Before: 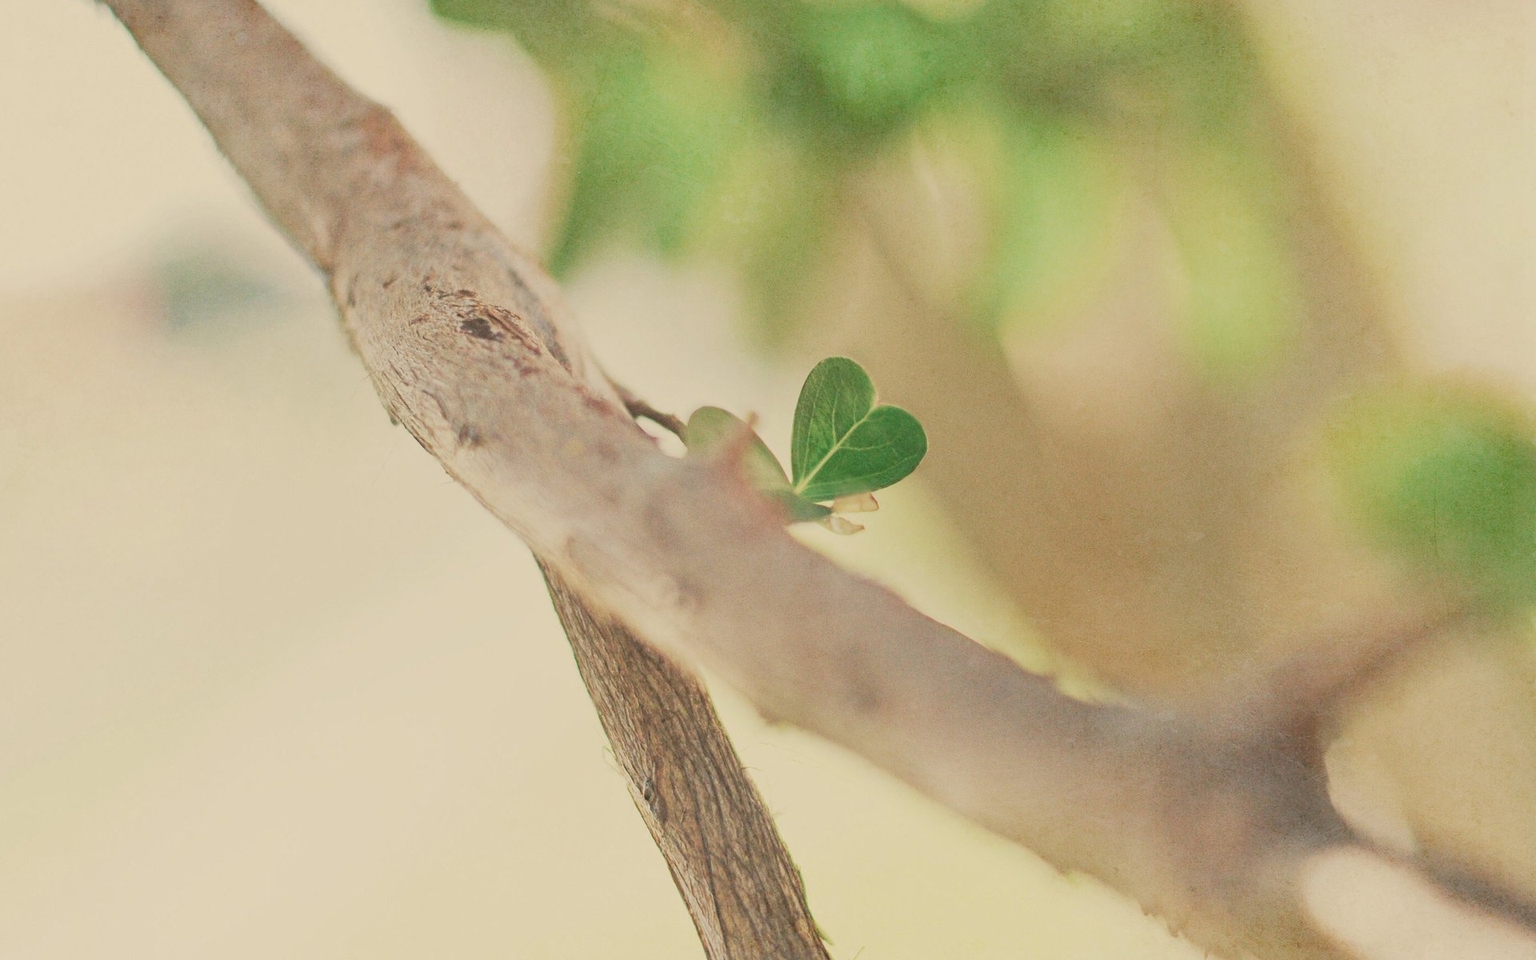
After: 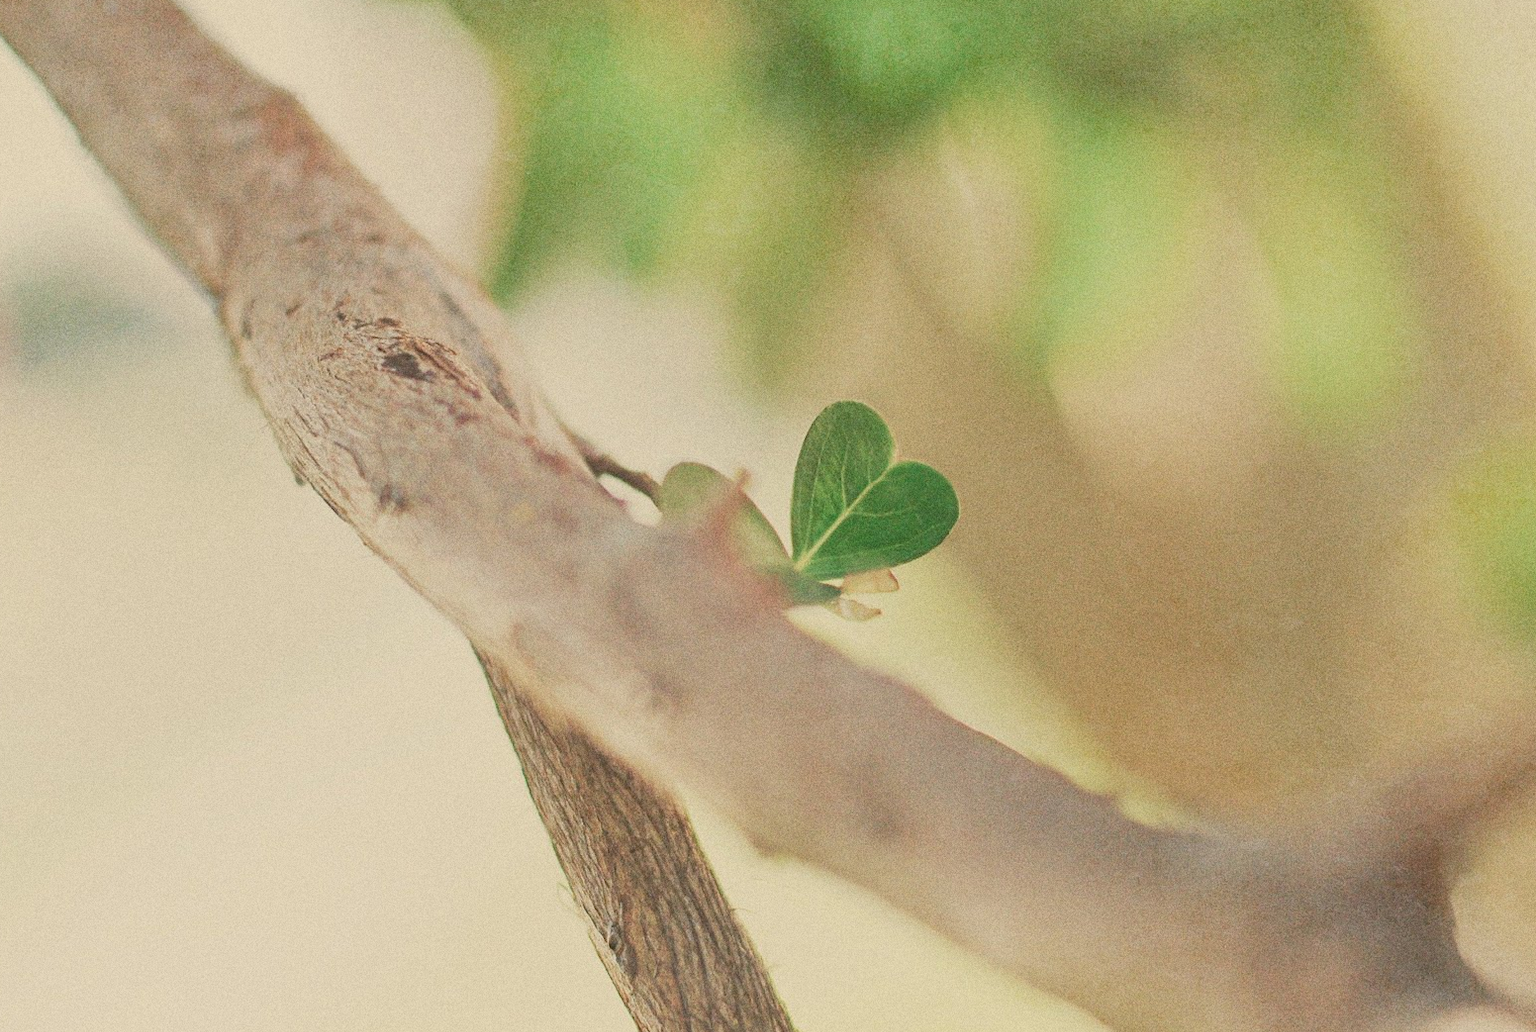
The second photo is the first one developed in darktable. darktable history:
grain: coarseness 8.68 ISO, strength 31.94%
crop: left 9.929%, top 3.475%, right 9.188%, bottom 9.529%
